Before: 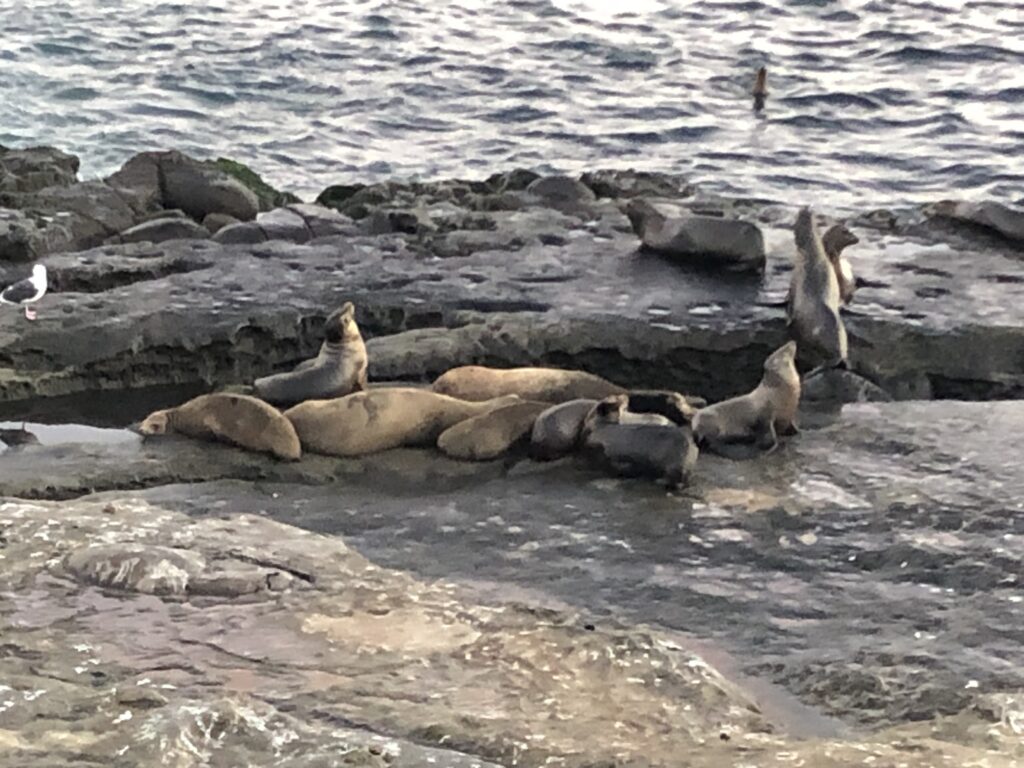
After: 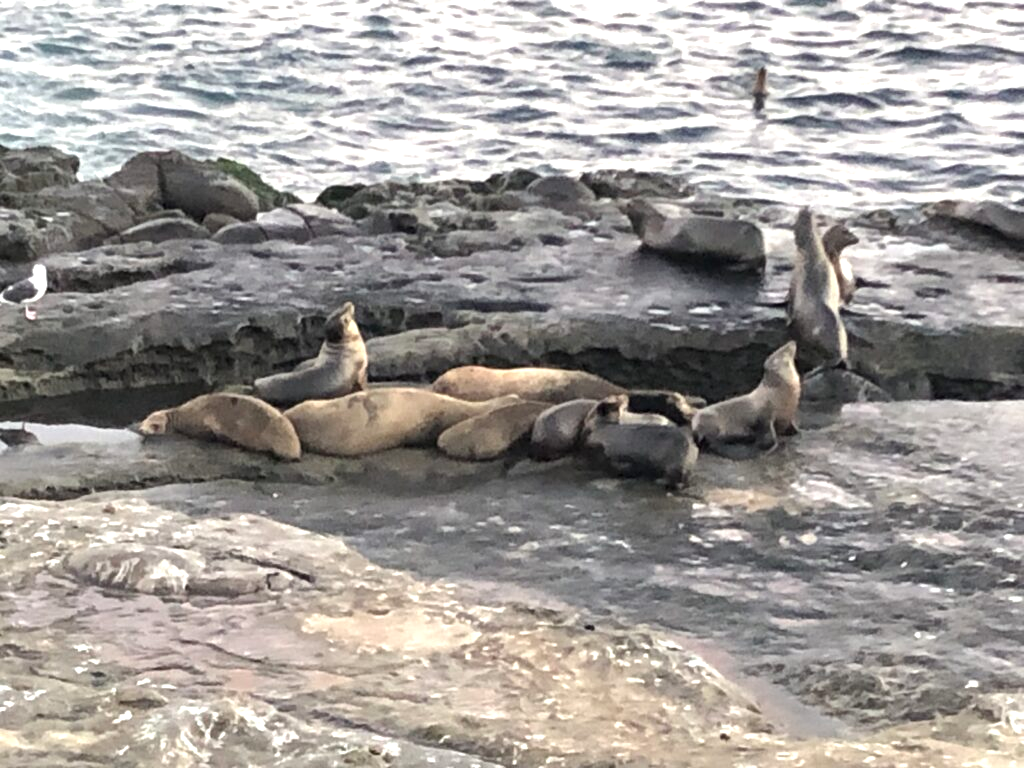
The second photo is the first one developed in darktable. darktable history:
contrast brightness saturation: saturation -0.17
exposure: exposure 0.515 EV, compensate highlight preservation false
